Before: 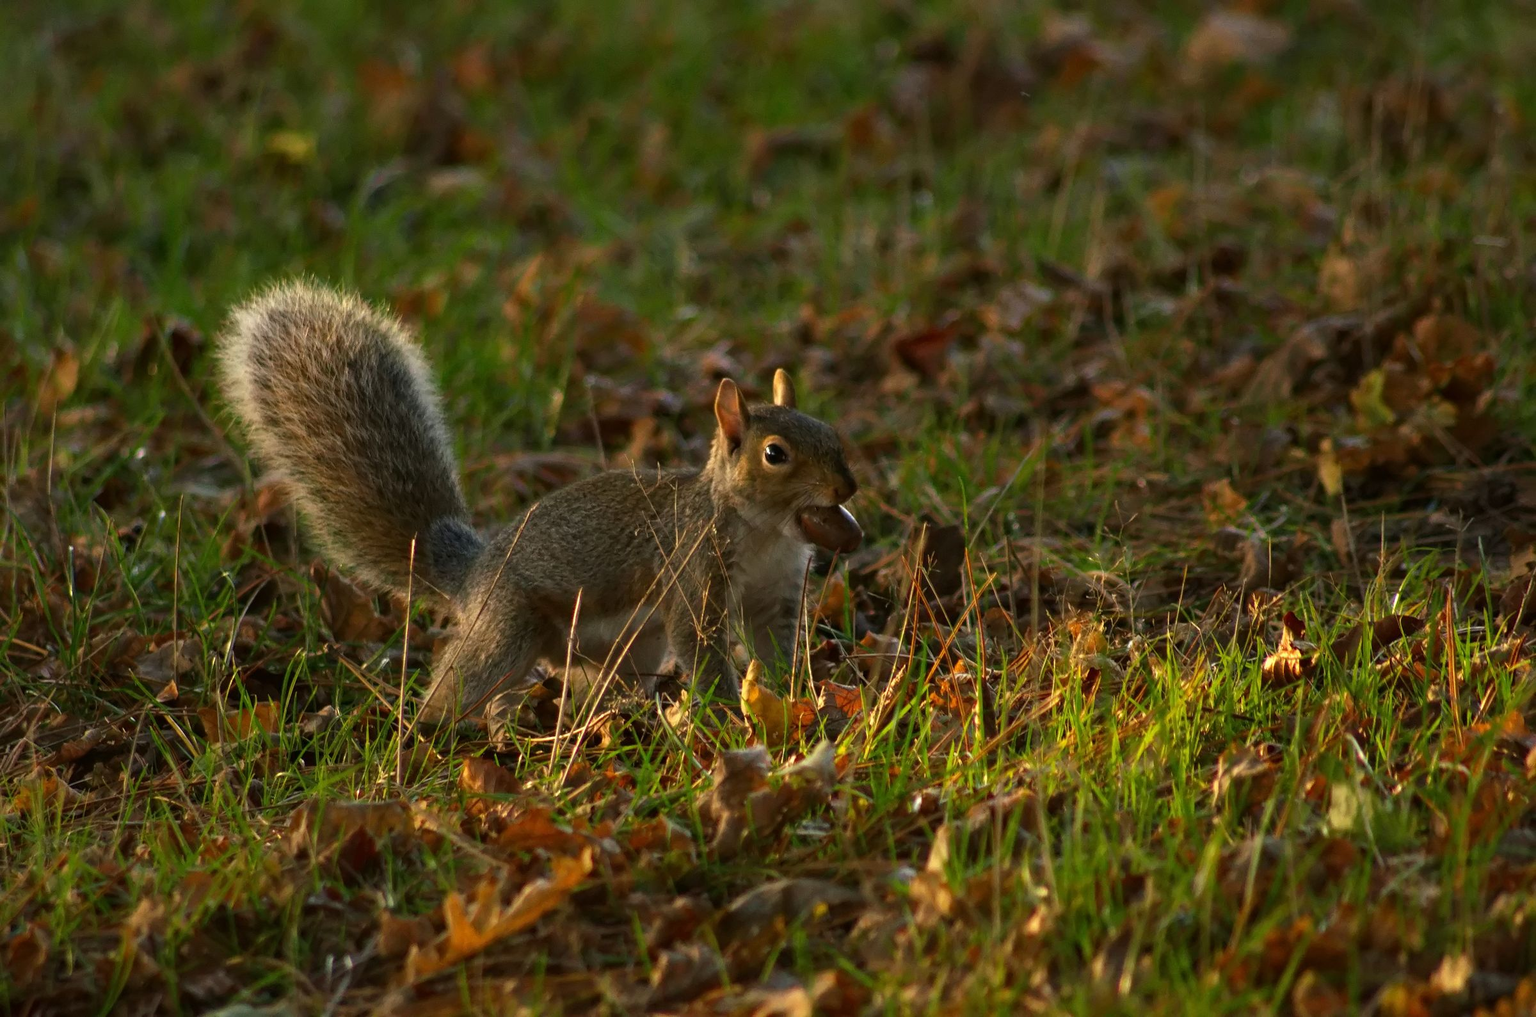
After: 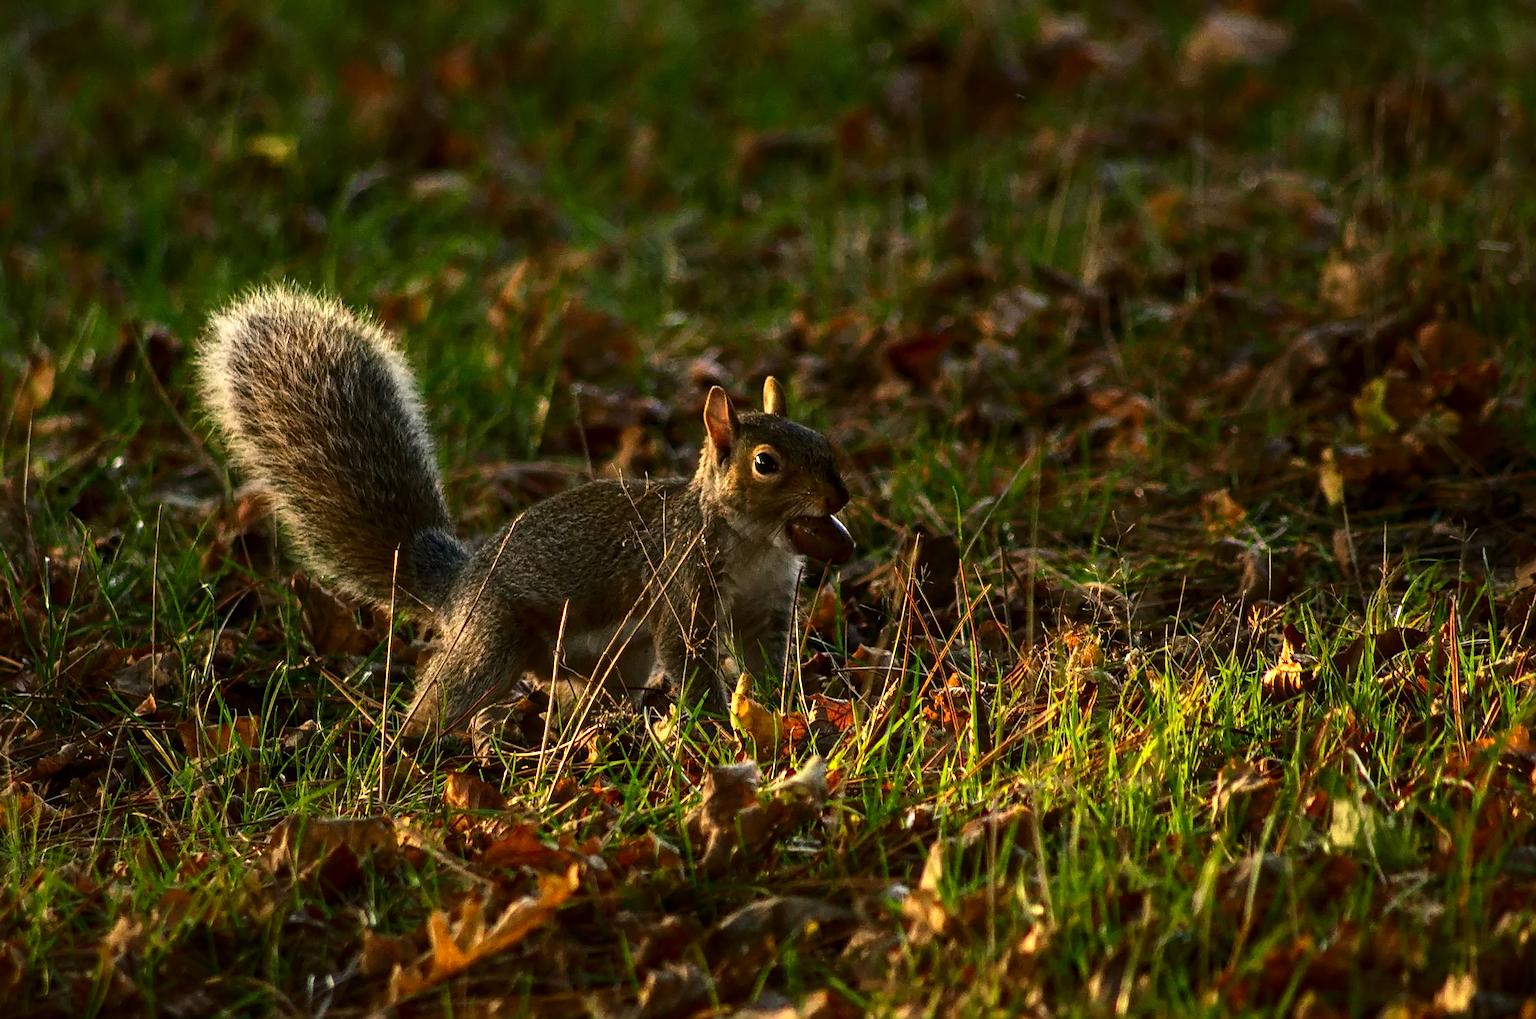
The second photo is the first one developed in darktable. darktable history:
local contrast: on, module defaults
crop: left 1.638%, right 0.288%, bottom 1.684%
exposure: black level correction -0.007, exposure 0.068 EV, compensate exposure bias true, compensate highlight preservation false
contrast brightness saturation: contrast 0.203, brightness -0.11, saturation 0.1
sharpen: on, module defaults
color calibration: gray › normalize channels true, x 0.342, y 0.357, temperature 5126.39 K, gamut compression 0.022
tone equalizer: -8 EV -0.391 EV, -7 EV -0.427 EV, -6 EV -0.315 EV, -5 EV -0.254 EV, -3 EV 0.241 EV, -2 EV 0.352 EV, -1 EV 0.392 EV, +0 EV 0.392 EV
